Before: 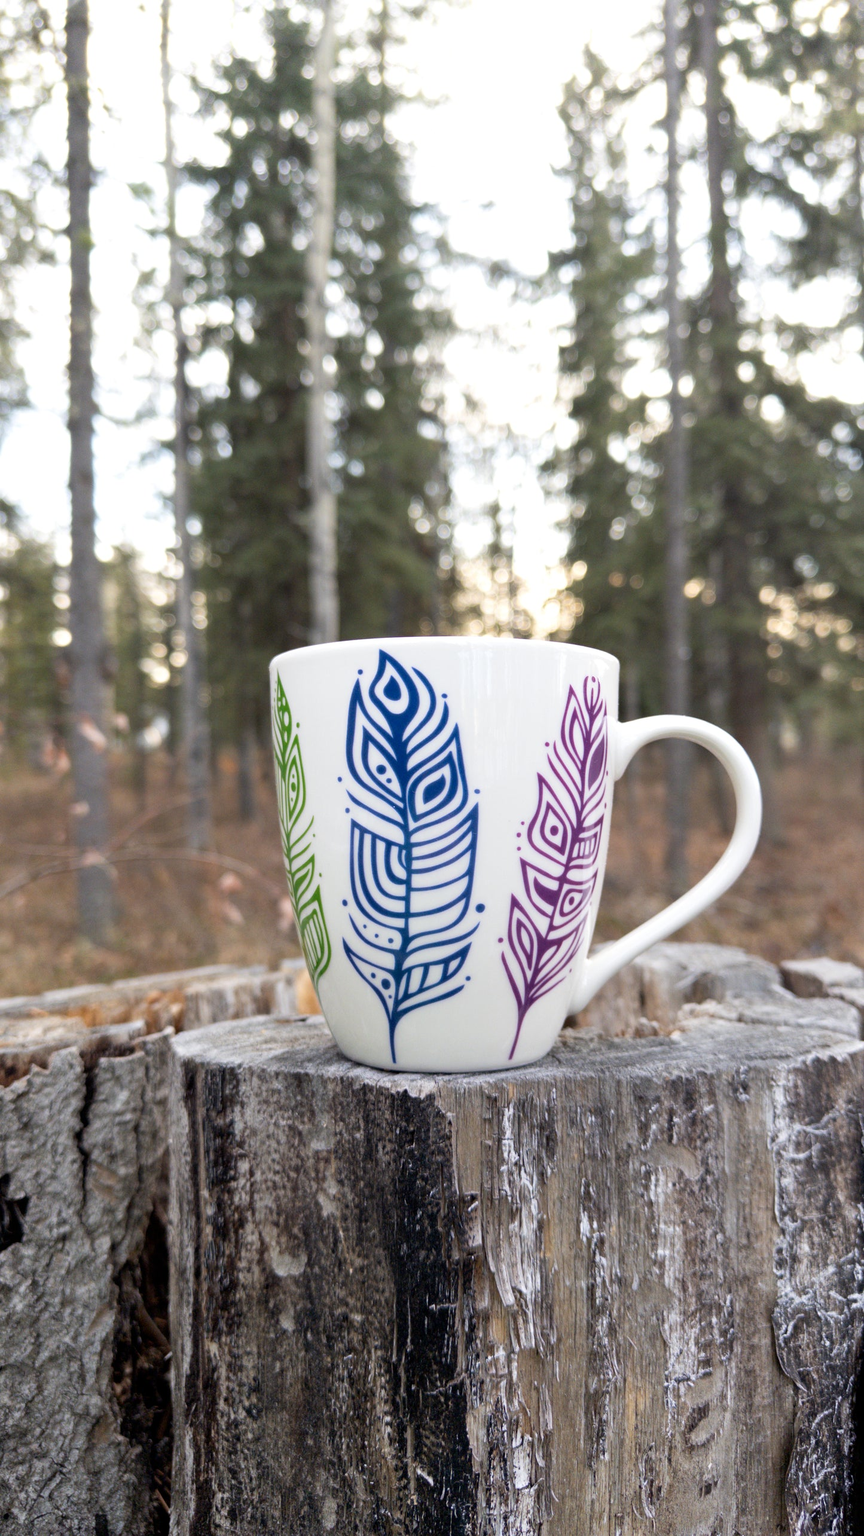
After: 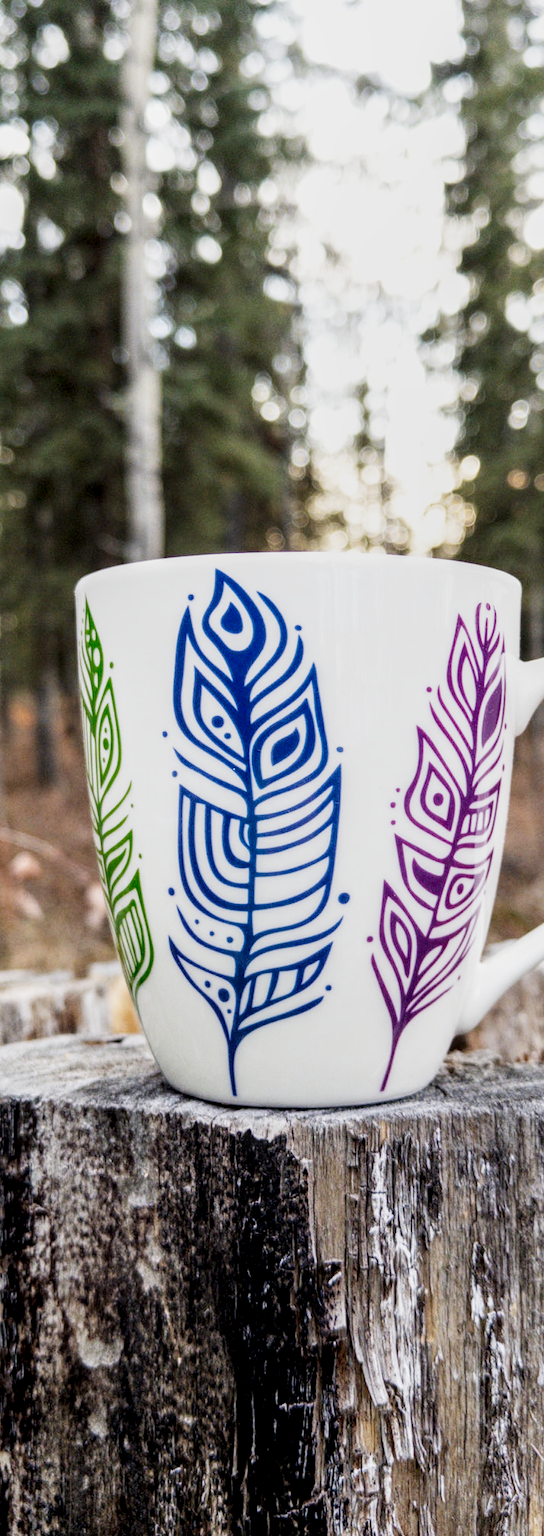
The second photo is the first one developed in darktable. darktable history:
sigmoid: contrast 1.8, skew -0.2, preserve hue 0%, red attenuation 0.1, red rotation 0.035, green attenuation 0.1, green rotation -0.017, blue attenuation 0.15, blue rotation -0.052, base primaries Rec2020
crop and rotate: angle 0.02°, left 24.353%, top 13.219%, right 26.156%, bottom 8.224%
exposure: black level correction 0.002, exposure 0.15 EV, compensate highlight preservation false
local contrast: highlights 61%, detail 143%, midtone range 0.428
